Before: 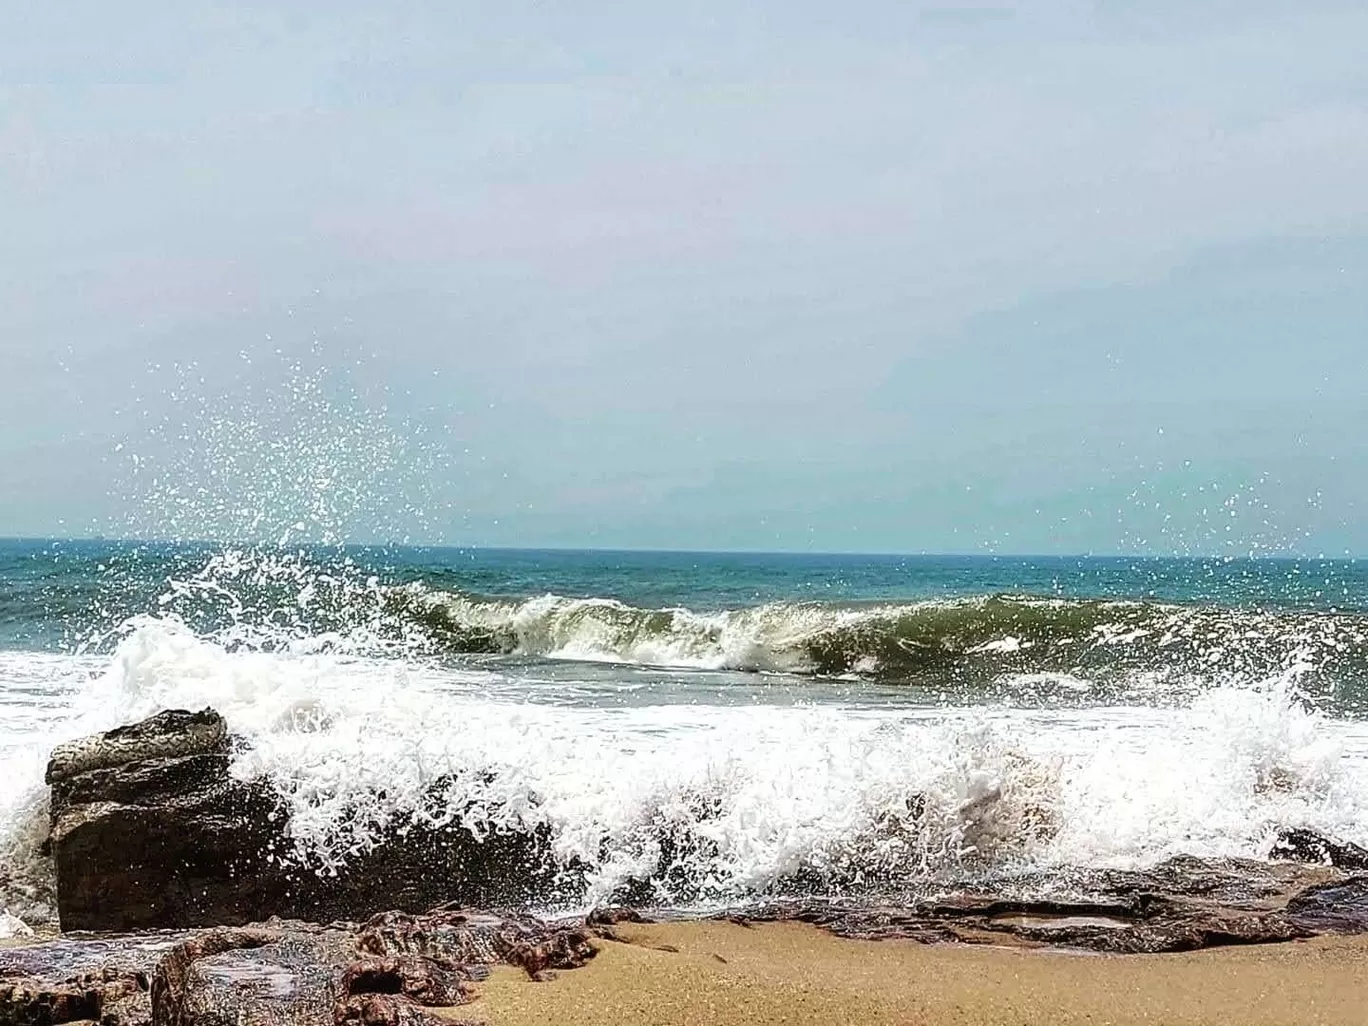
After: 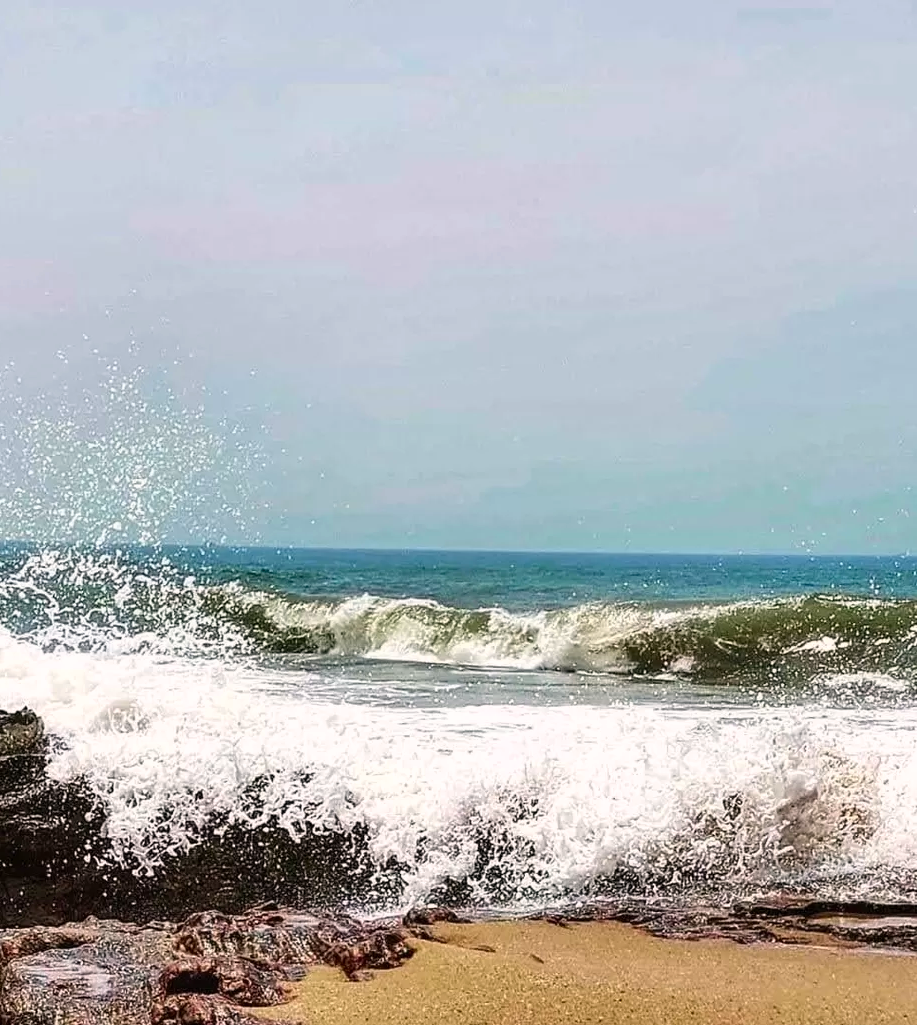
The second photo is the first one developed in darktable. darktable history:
color correction: highlights a* 3.43, highlights b* 1.87, saturation 1.16
crop and rotate: left 13.498%, right 19.47%
